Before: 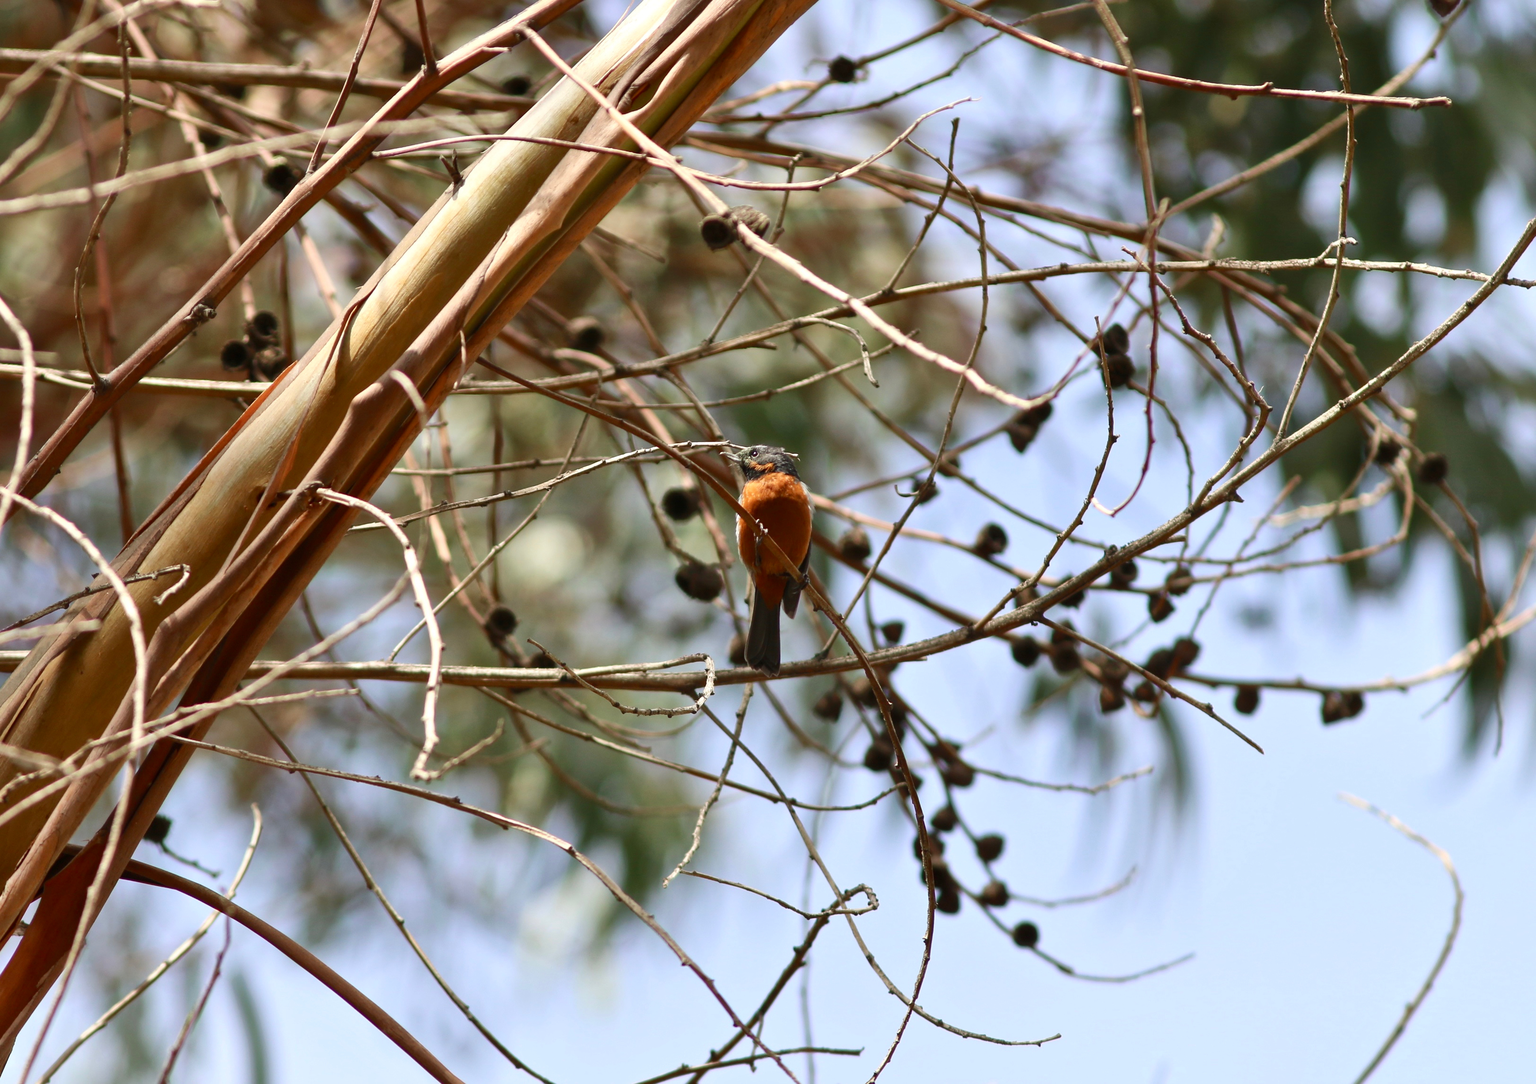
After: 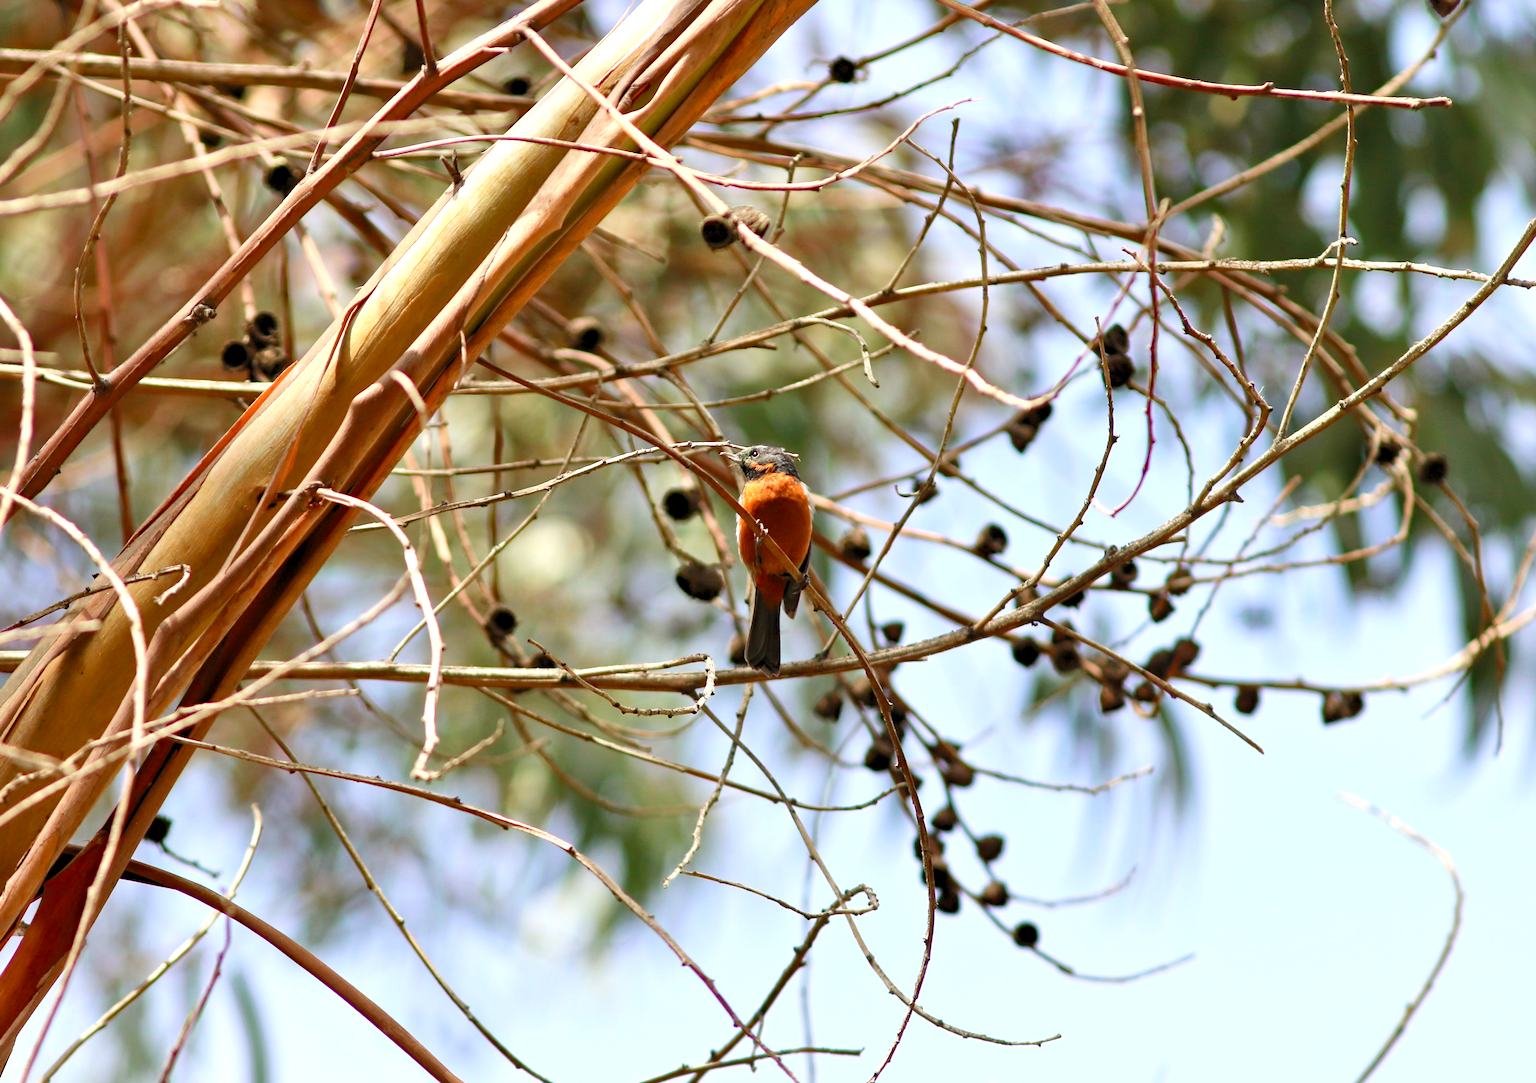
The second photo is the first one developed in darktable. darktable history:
levels: black 3.83%, white 90.64%, levels [0.044, 0.416, 0.908]
haze removal: on, module defaults
